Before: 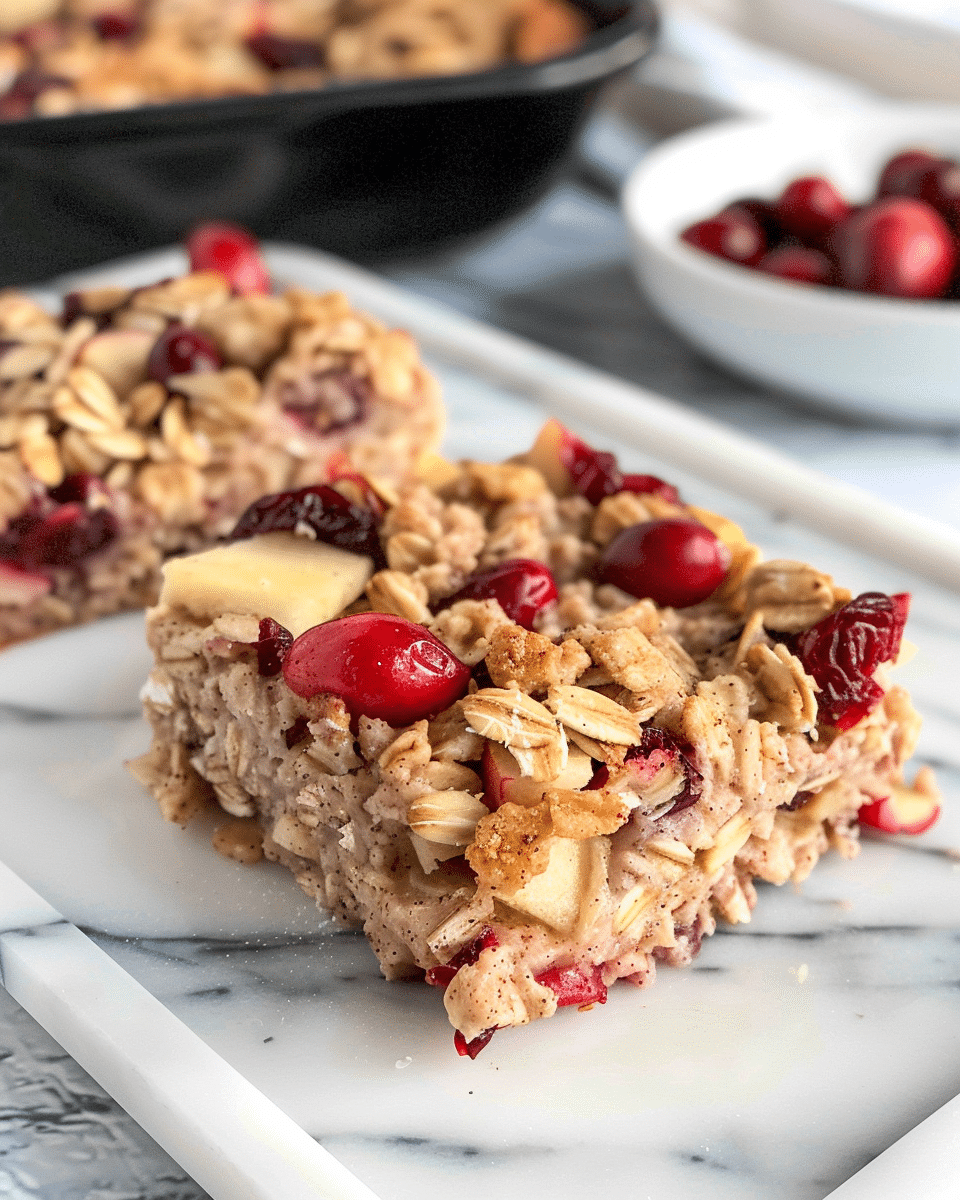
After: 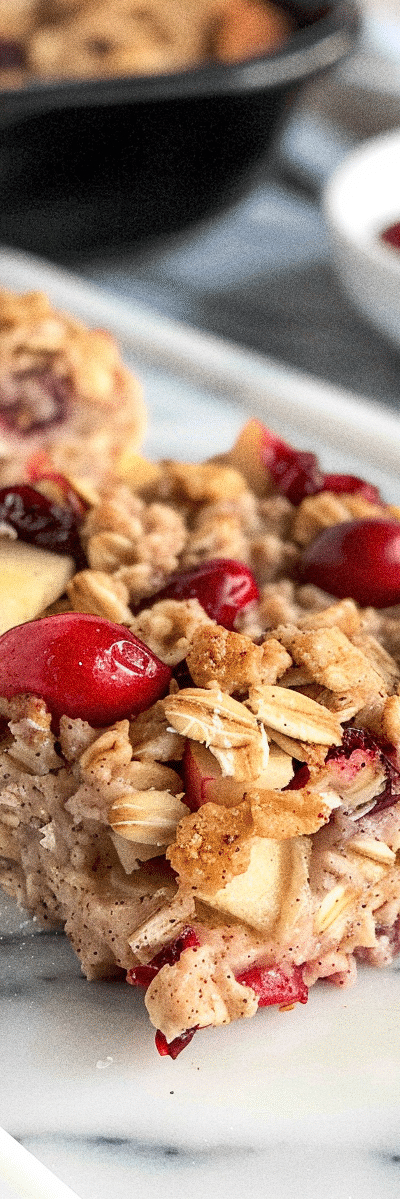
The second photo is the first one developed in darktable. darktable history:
crop: left 31.229%, right 27.105%
grain: coarseness 0.09 ISO, strength 40%
